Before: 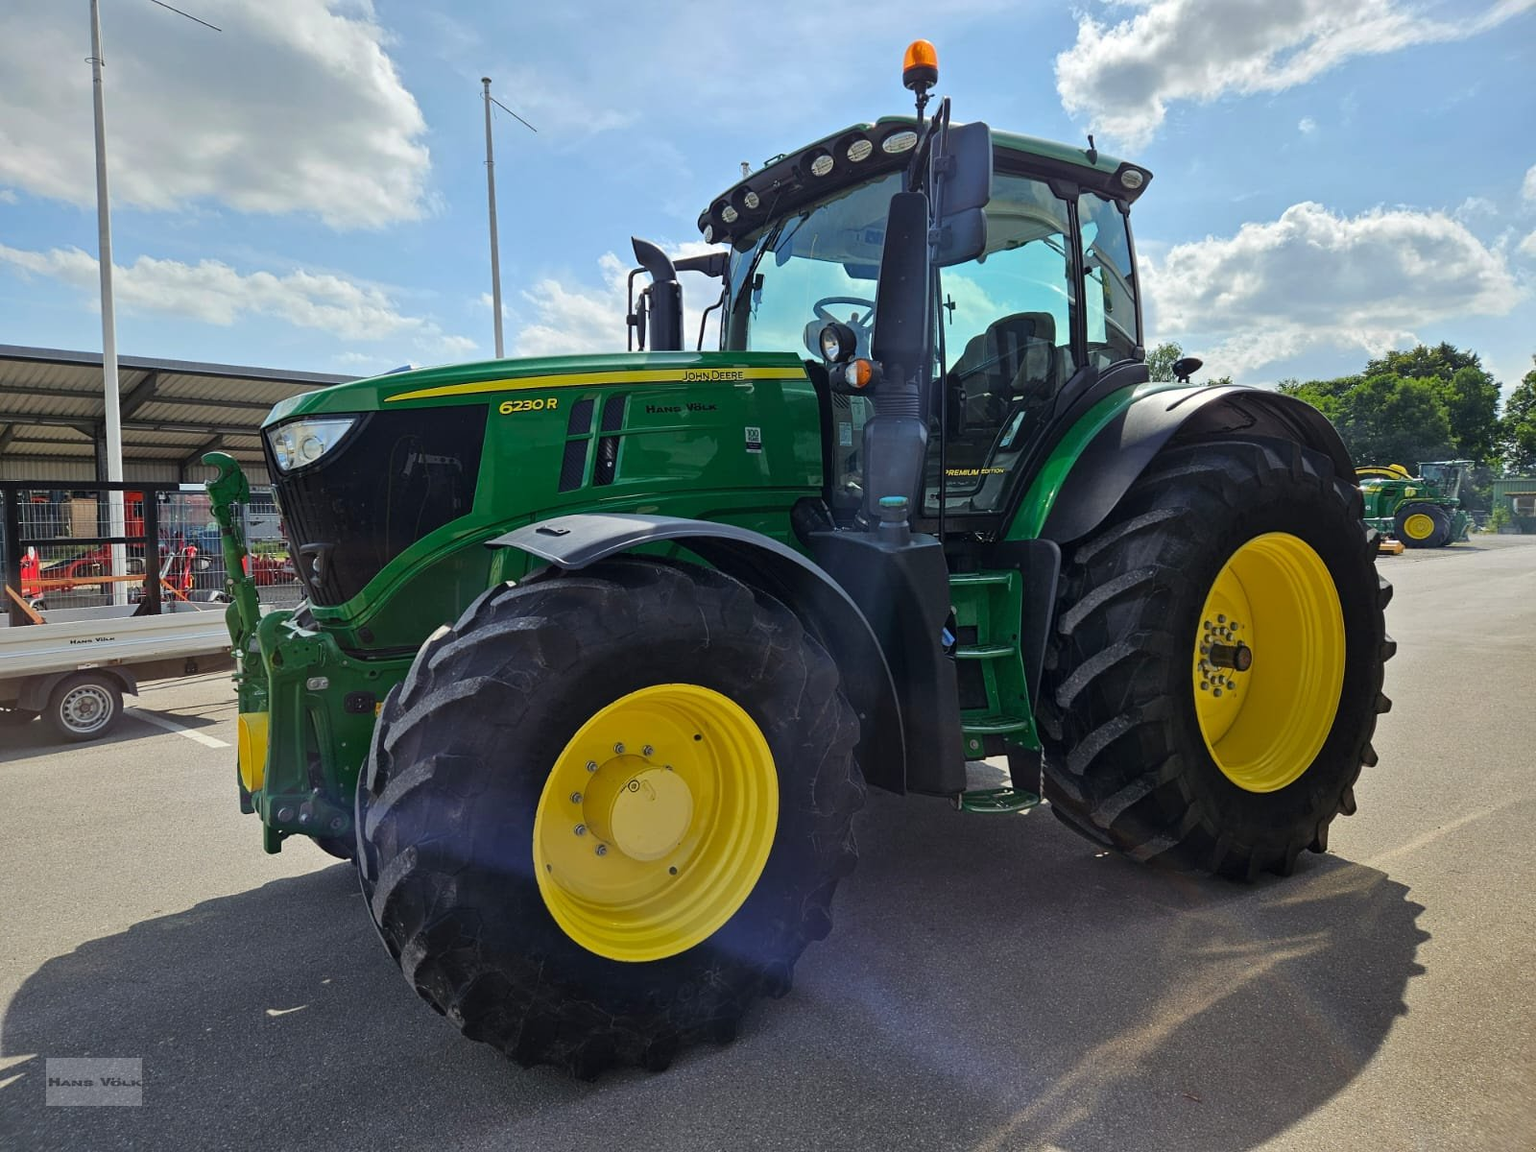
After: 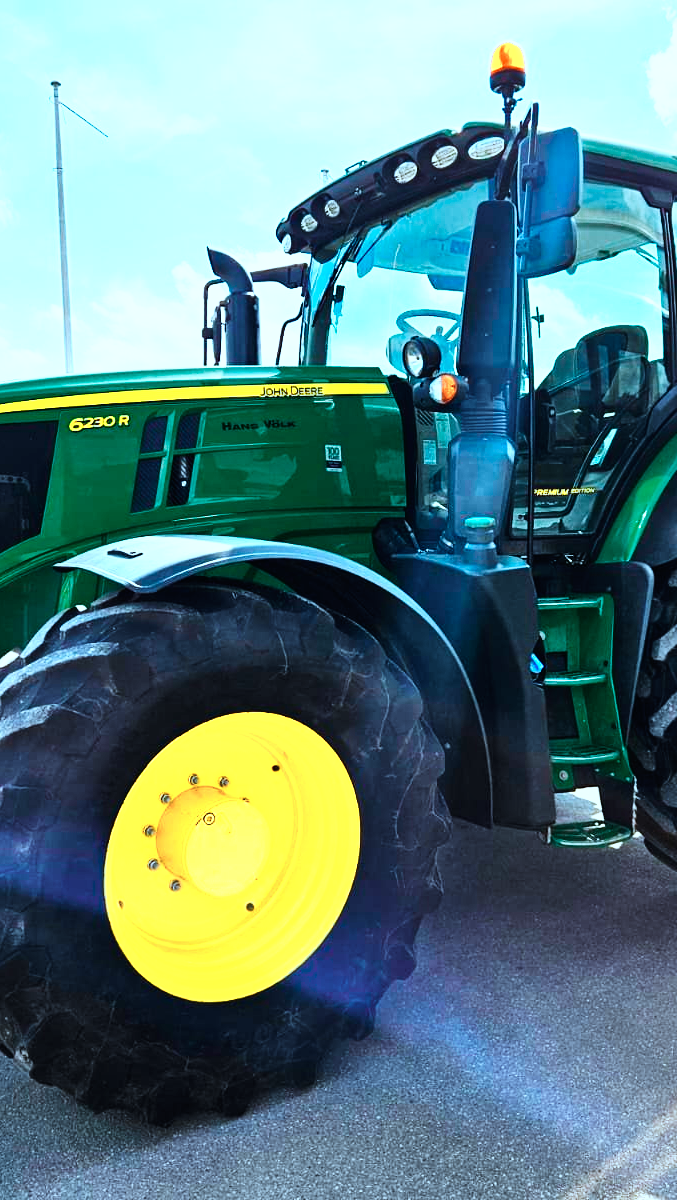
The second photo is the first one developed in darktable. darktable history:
crop: left 28.216%, right 29.436%
base curve: curves: ch0 [(0, 0) (0.007, 0.004) (0.027, 0.03) (0.046, 0.07) (0.207, 0.54) (0.442, 0.872) (0.673, 0.972) (1, 1)], preserve colors none
color balance rgb: shadows lift › chroma 0.673%, shadows lift › hue 112.23°, perceptual saturation grading › global saturation 39.377%, global vibrance 9.338%
color zones: curves: ch0 [(0.018, 0.548) (0.224, 0.64) (0.425, 0.447) (0.675, 0.575) (0.732, 0.579)]; ch1 [(0.066, 0.487) (0.25, 0.5) (0.404, 0.43) (0.75, 0.421) (0.956, 0.421)]; ch2 [(0.044, 0.561) (0.215, 0.465) (0.399, 0.544) (0.465, 0.548) (0.614, 0.447) (0.724, 0.43) (0.882, 0.623) (0.956, 0.632)]
shadows and highlights: shadows 36.74, highlights -27.15, soften with gaussian
color correction: highlights a* -9.42, highlights b* -23.66
